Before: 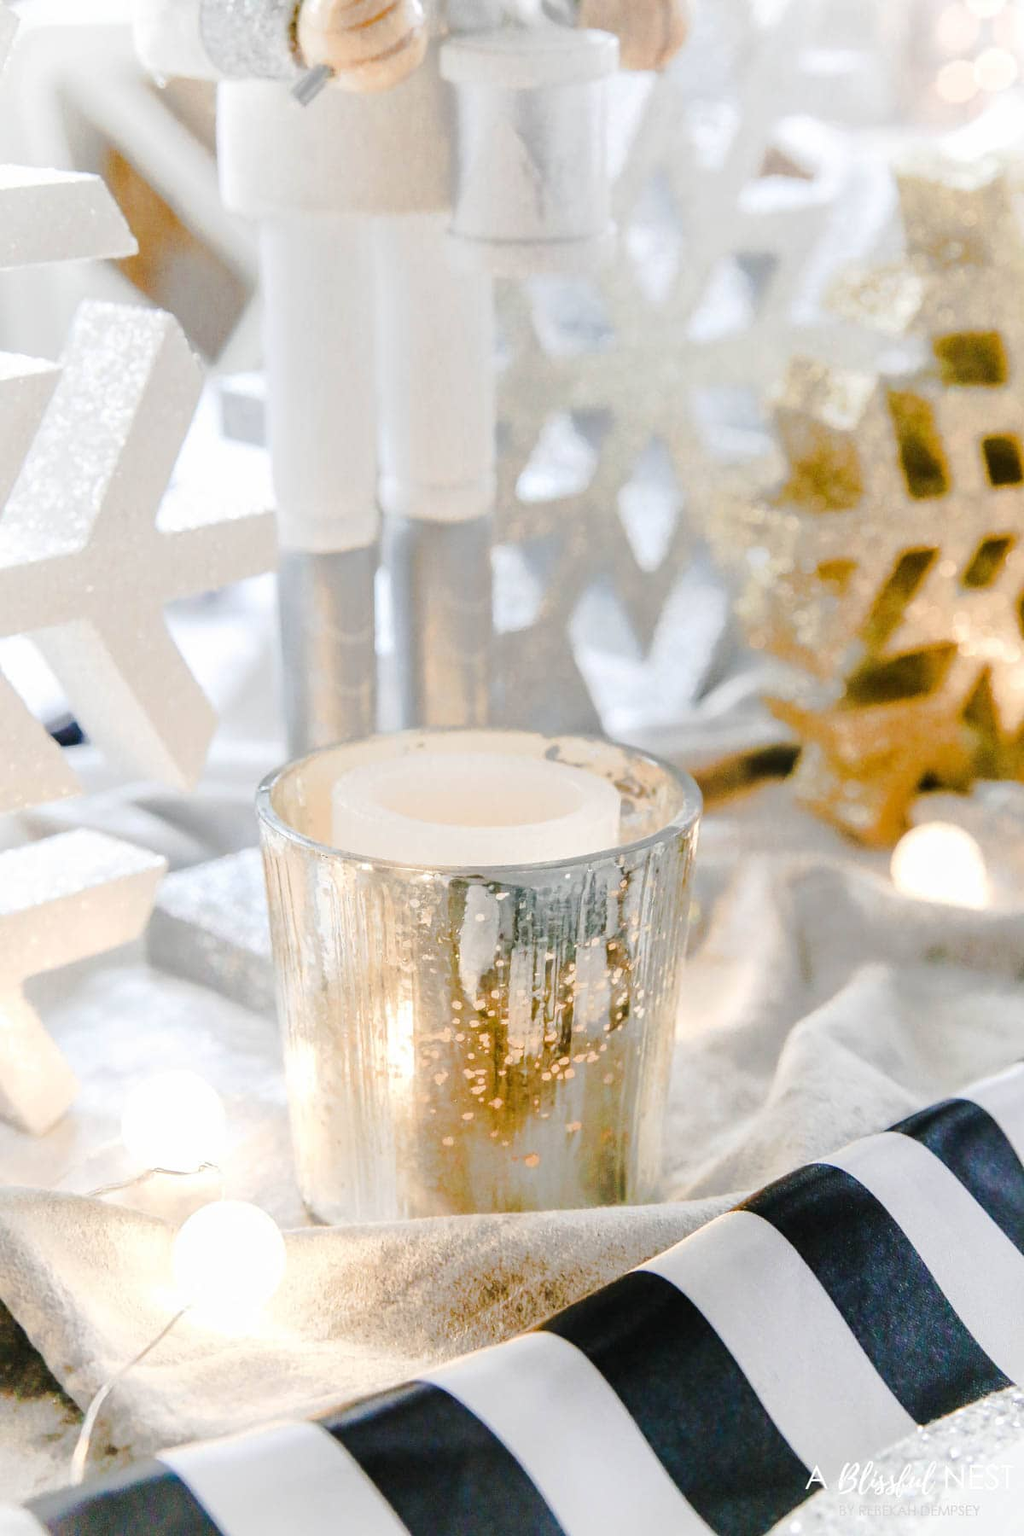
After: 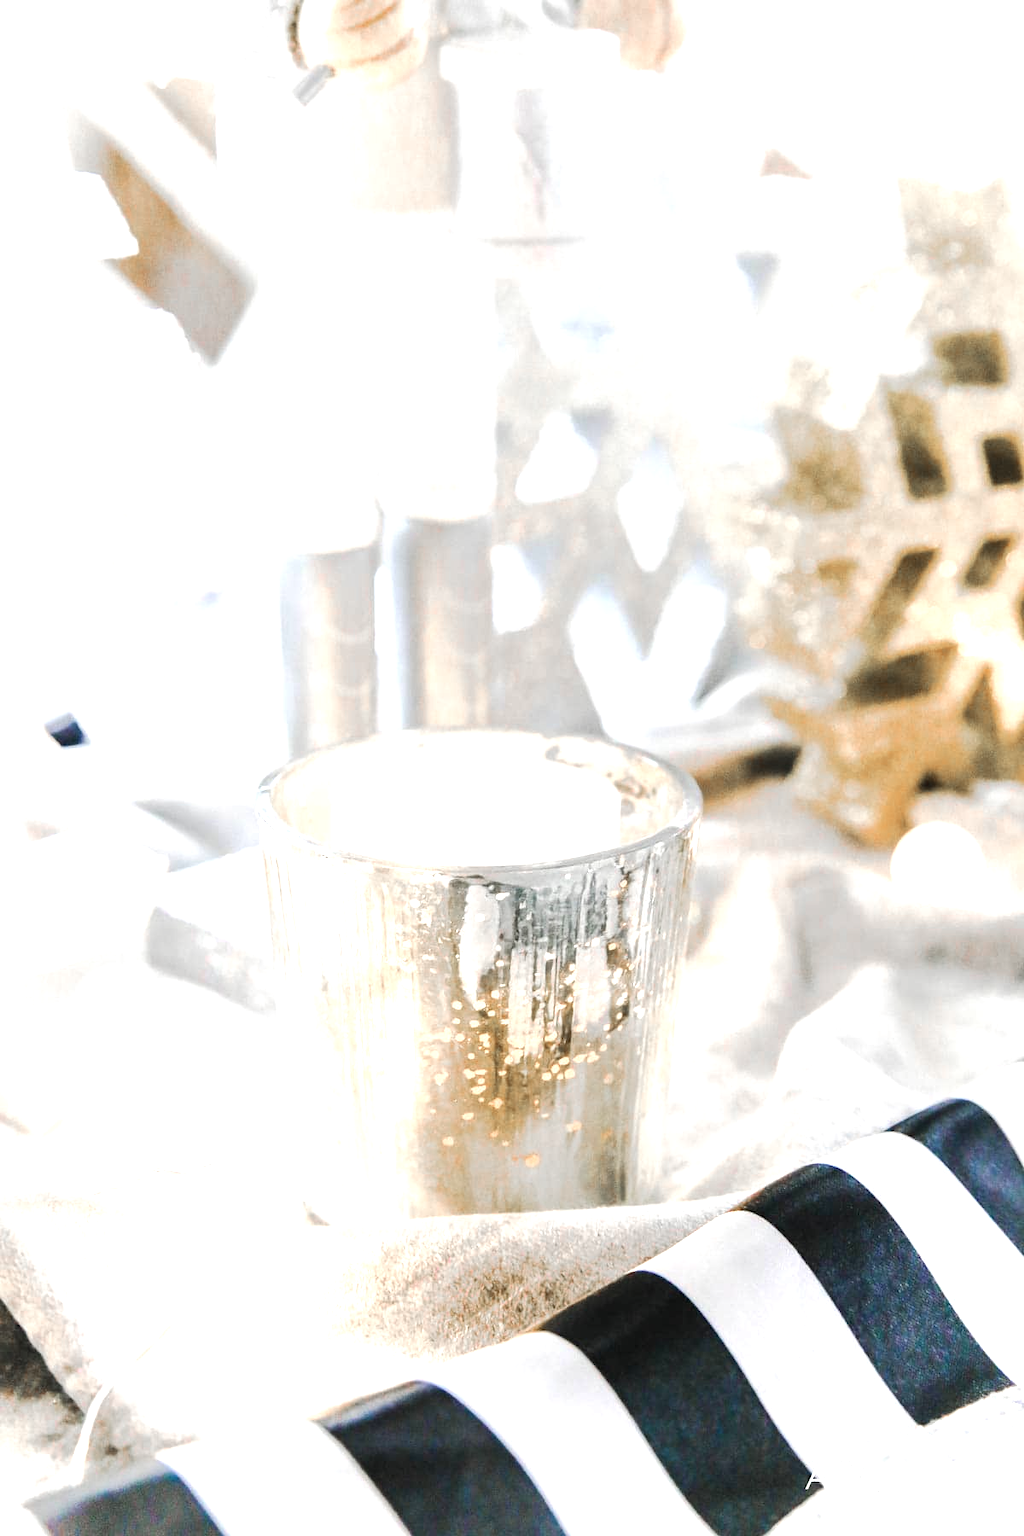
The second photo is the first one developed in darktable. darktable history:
exposure: exposure 0.785 EV, compensate highlight preservation false
color zones: curves: ch1 [(0, 0.708) (0.088, 0.648) (0.245, 0.187) (0.429, 0.326) (0.571, 0.498) (0.714, 0.5) (0.857, 0.5) (1, 0.708)]
